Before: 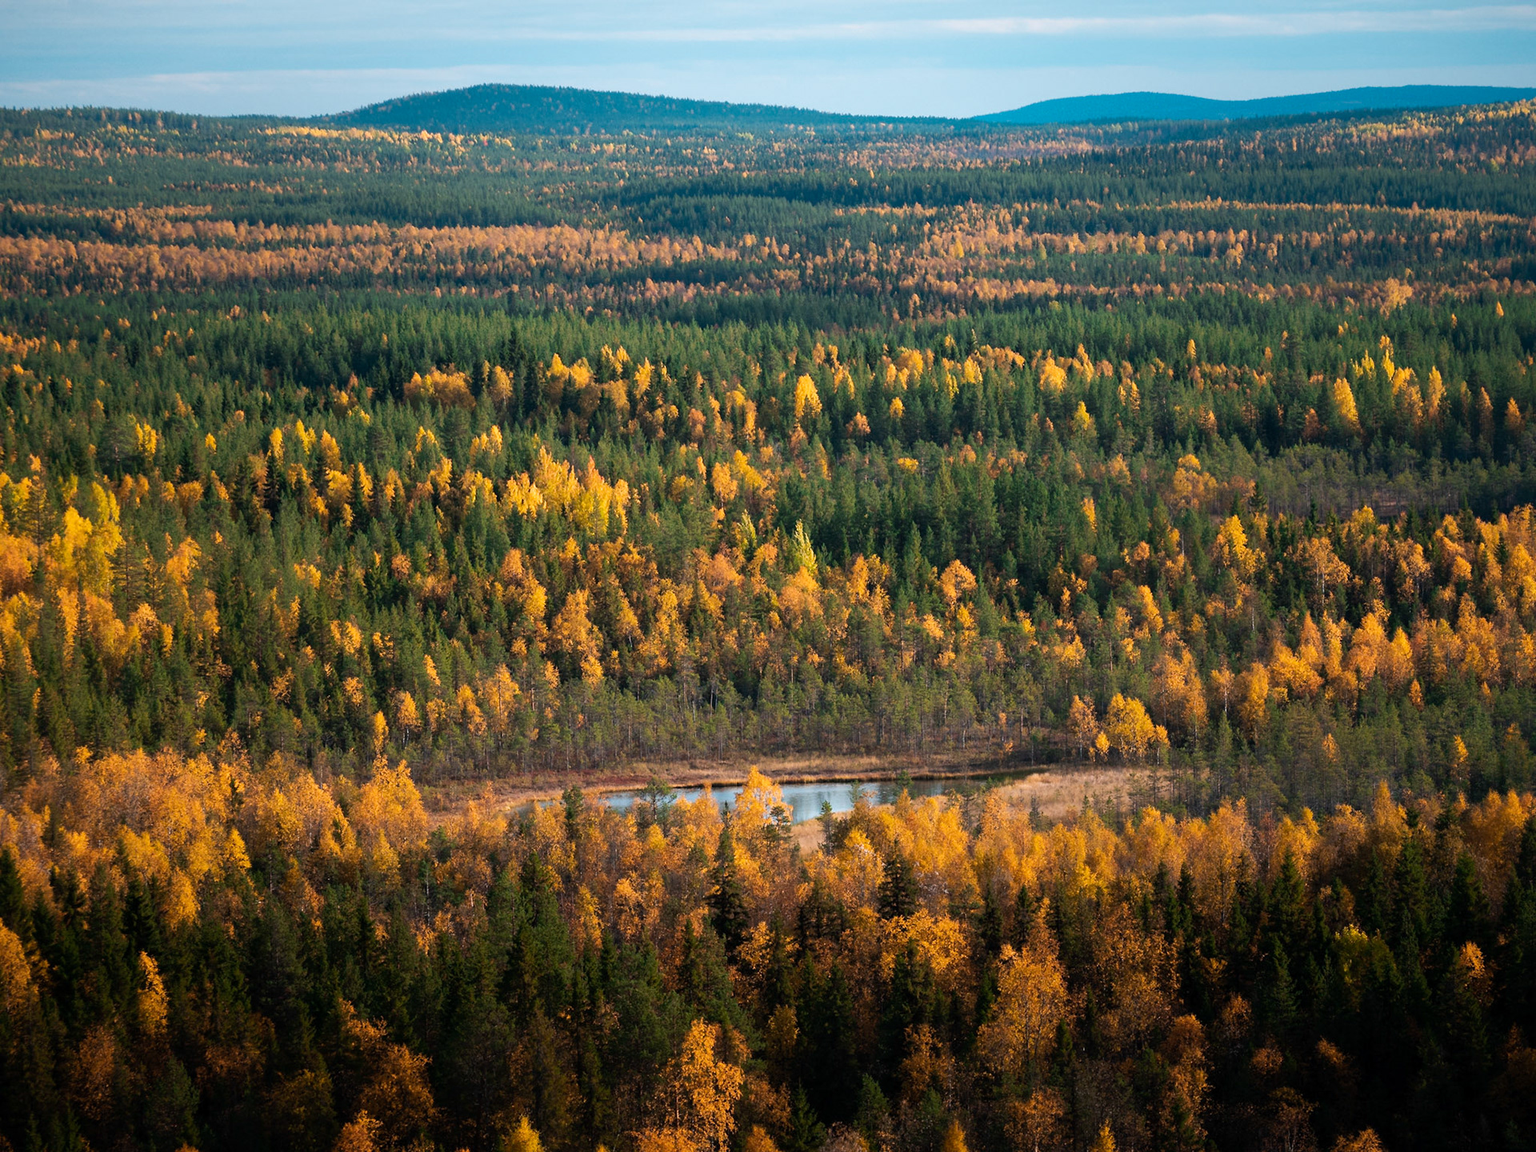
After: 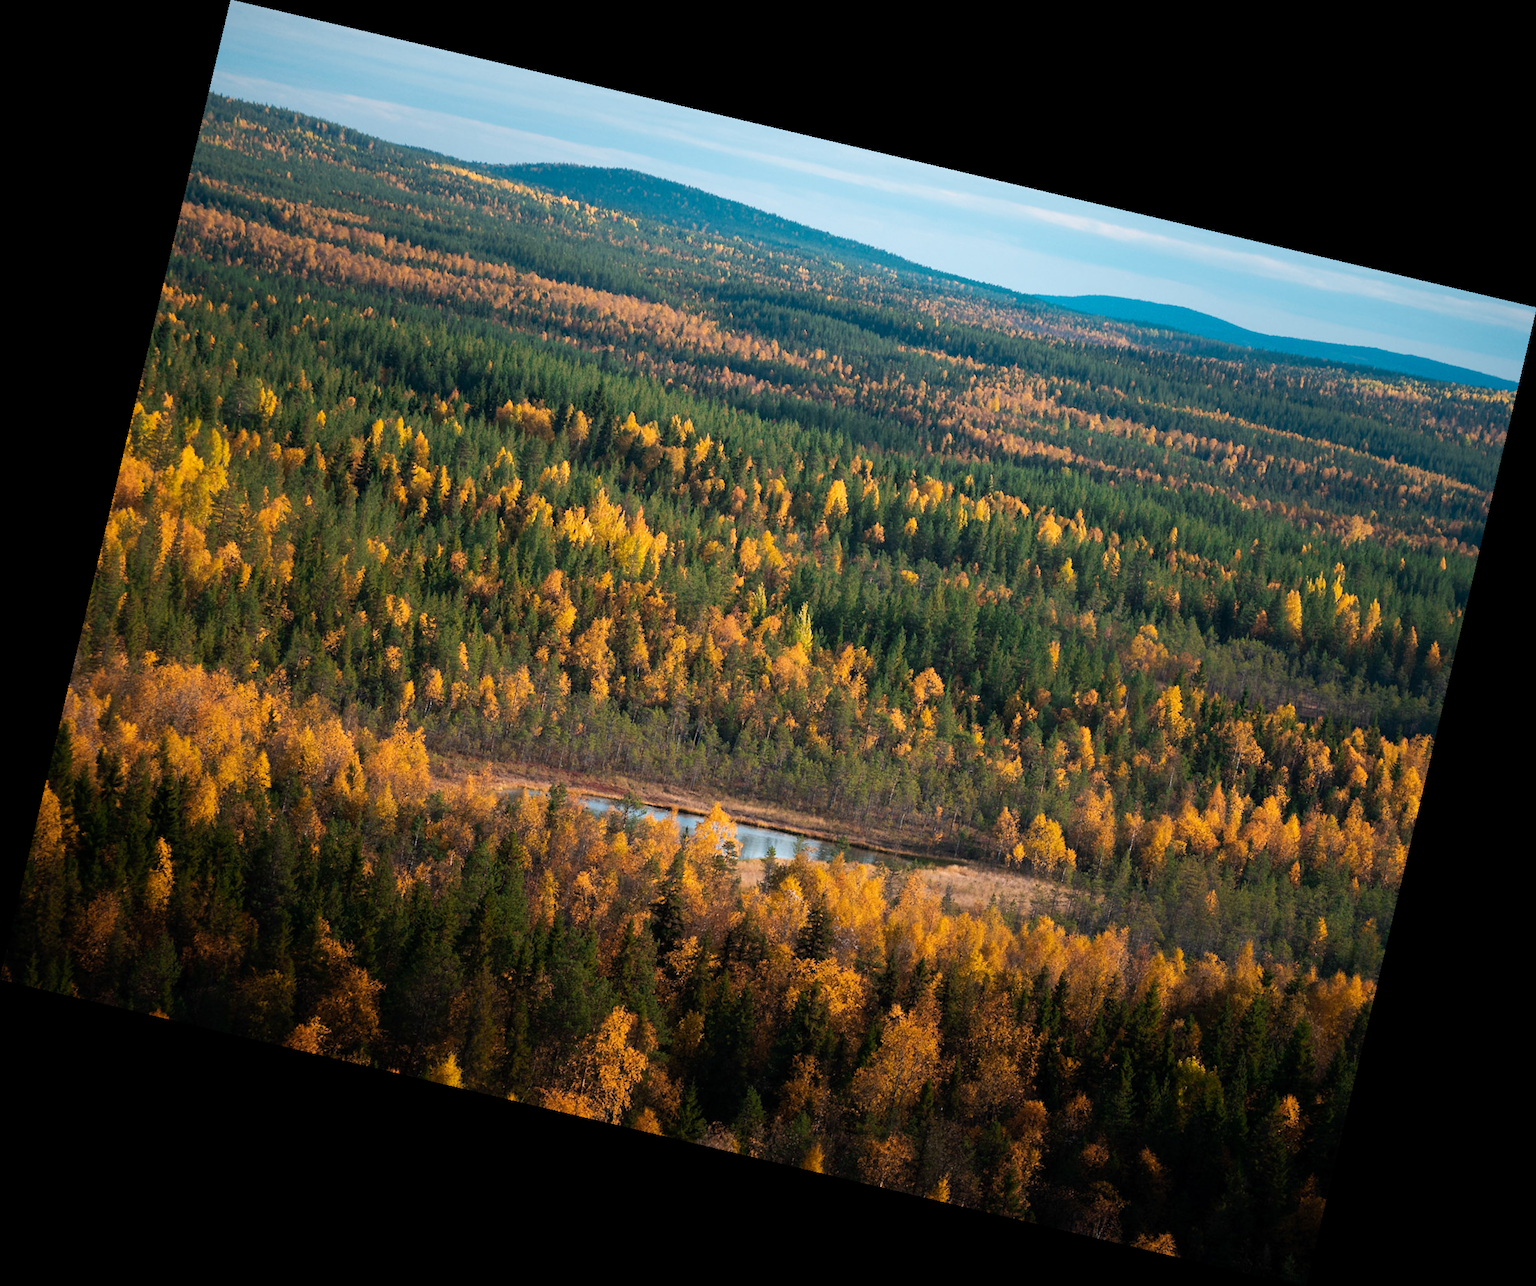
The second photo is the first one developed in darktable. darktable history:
rotate and perspective: rotation 13.27°, automatic cropping off
